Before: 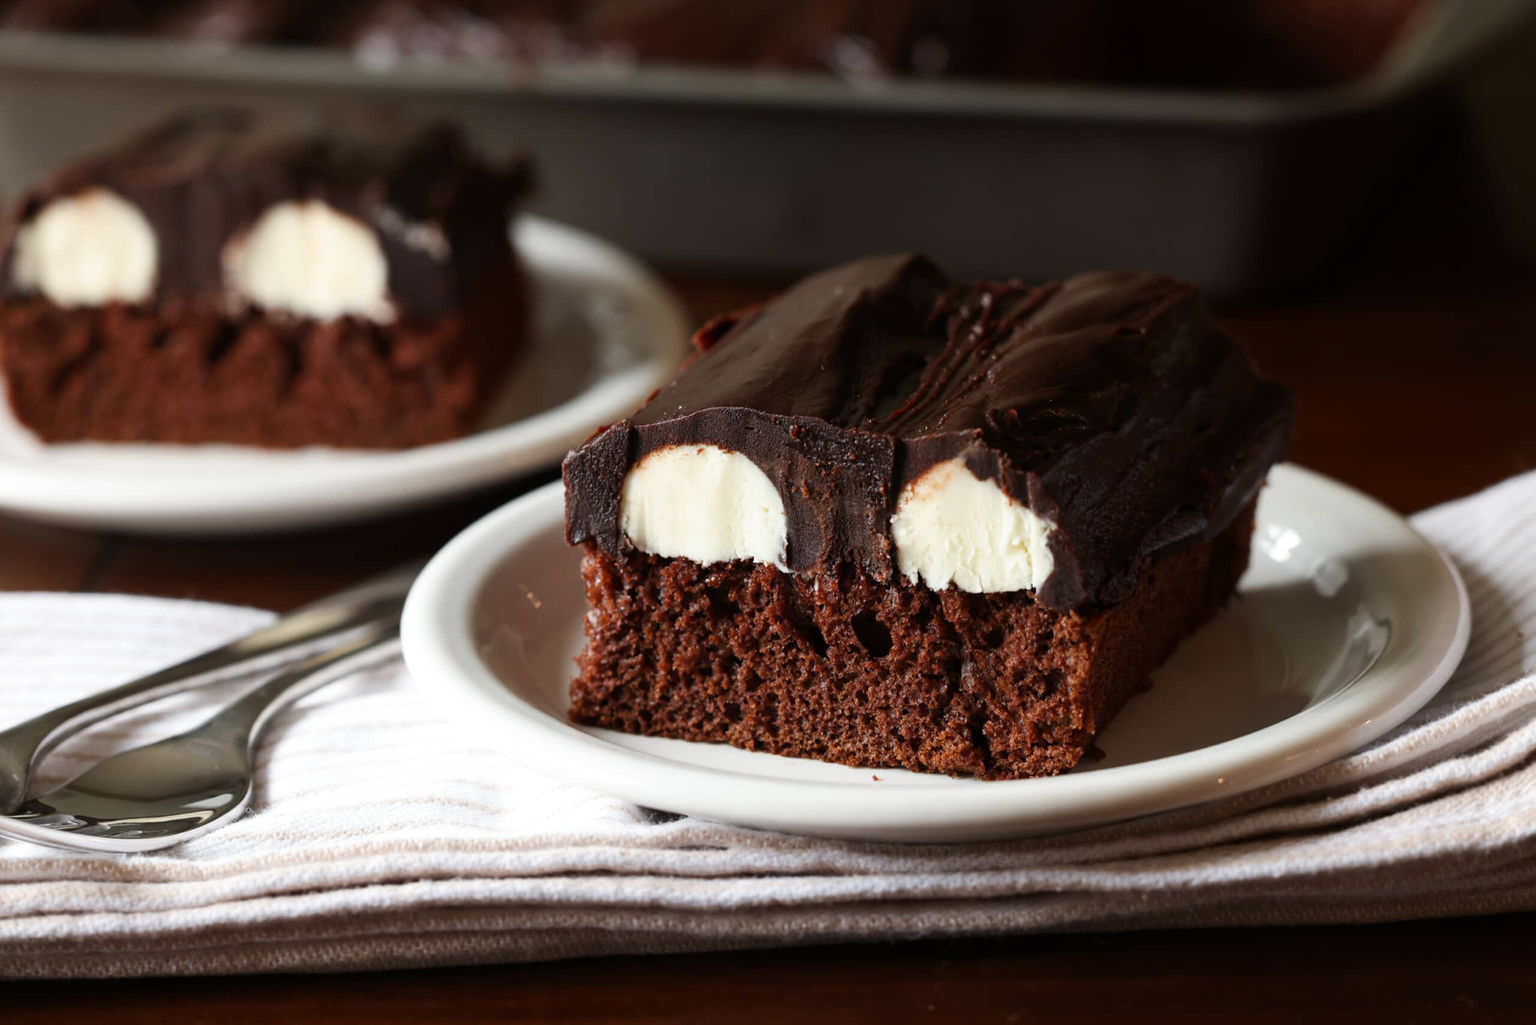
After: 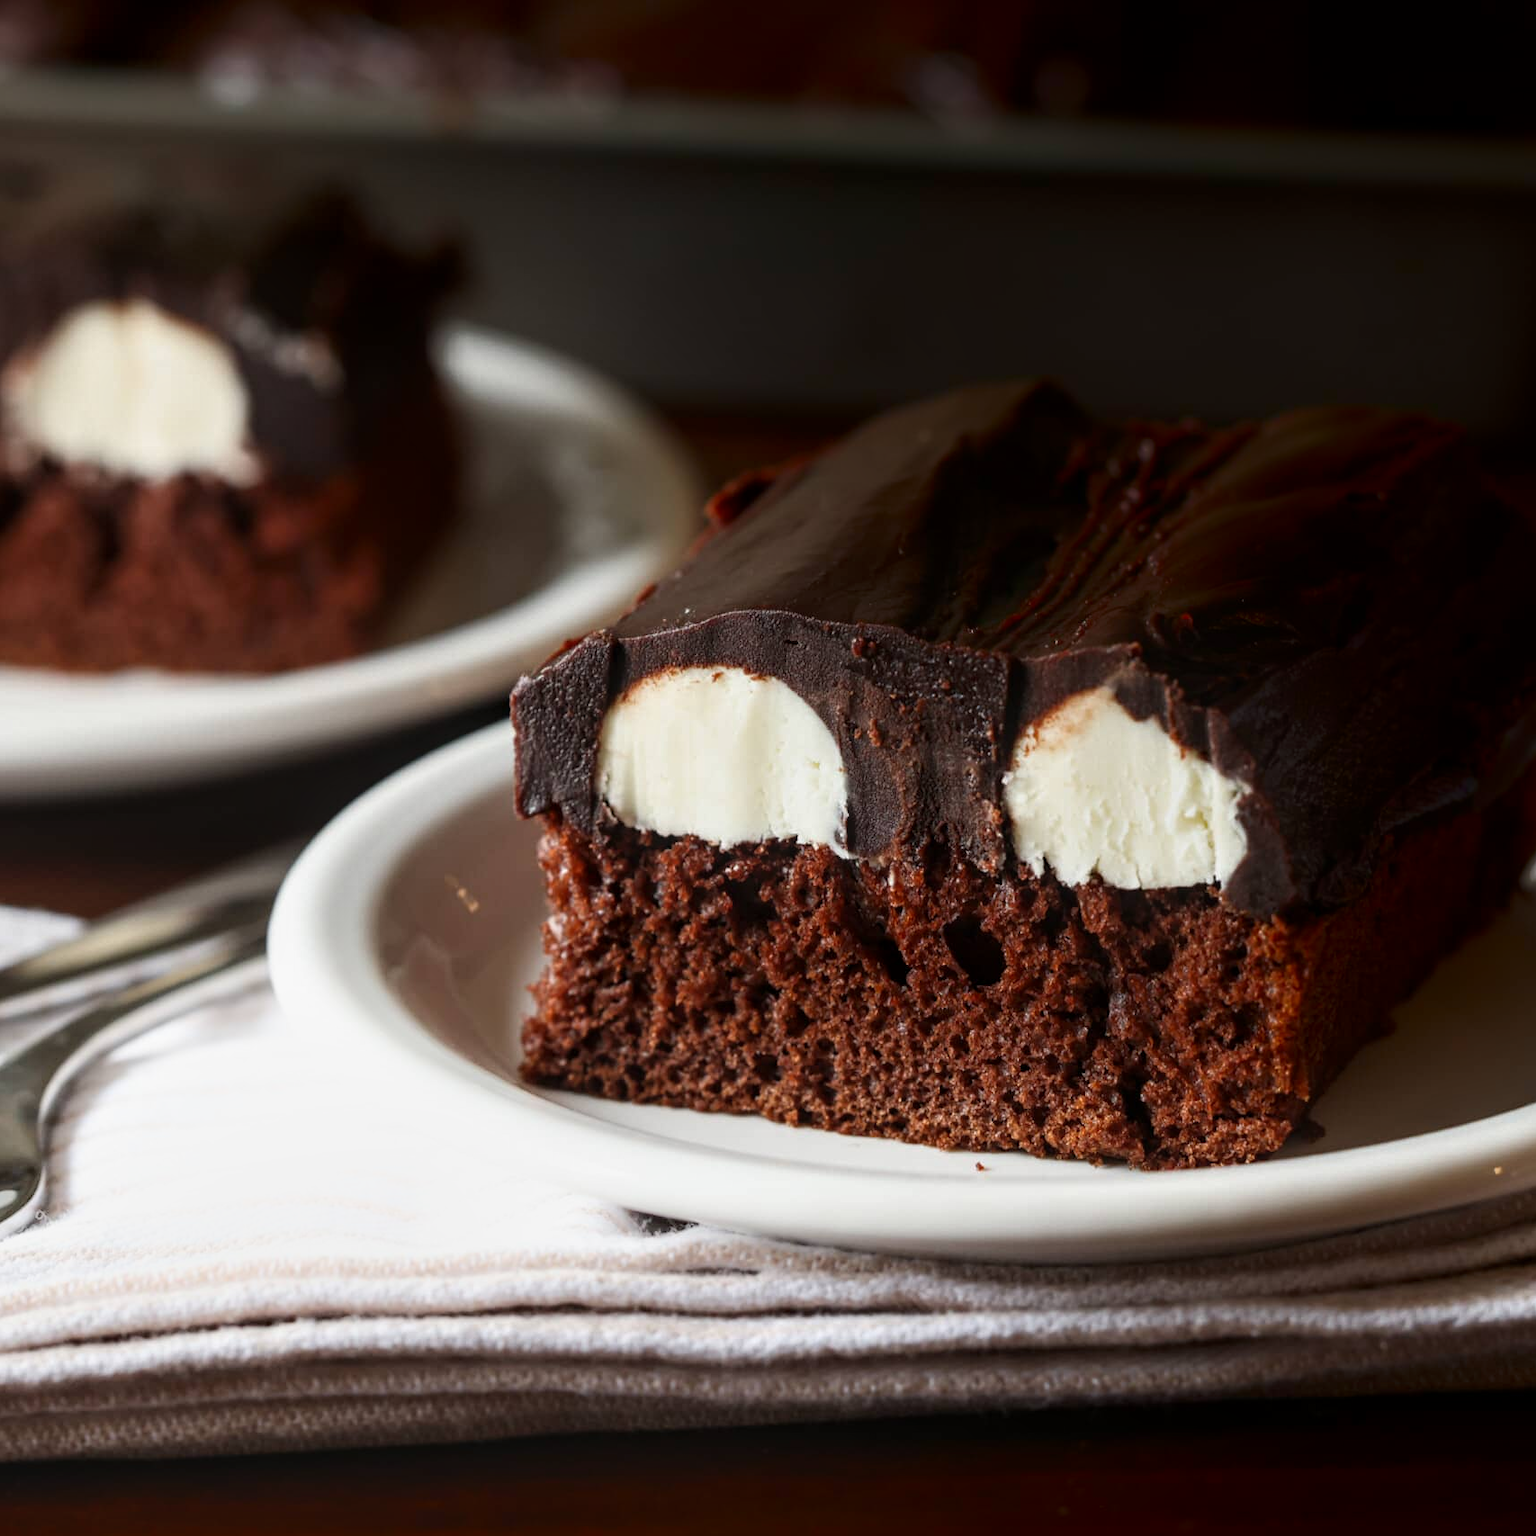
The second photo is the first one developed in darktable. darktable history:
local contrast: on, module defaults
tone equalizer: on, module defaults
shadows and highlights: shadows -55.28, highlights 85.48, soften with gaussian
crop and rotate: left 14.462%, right 18.849%
